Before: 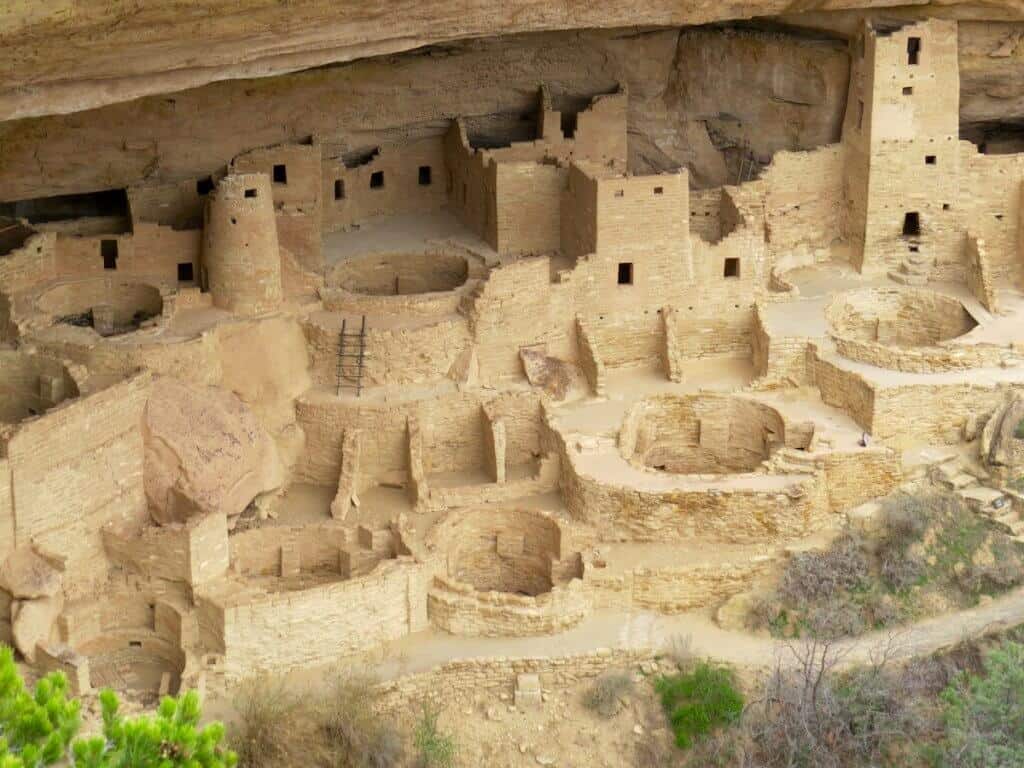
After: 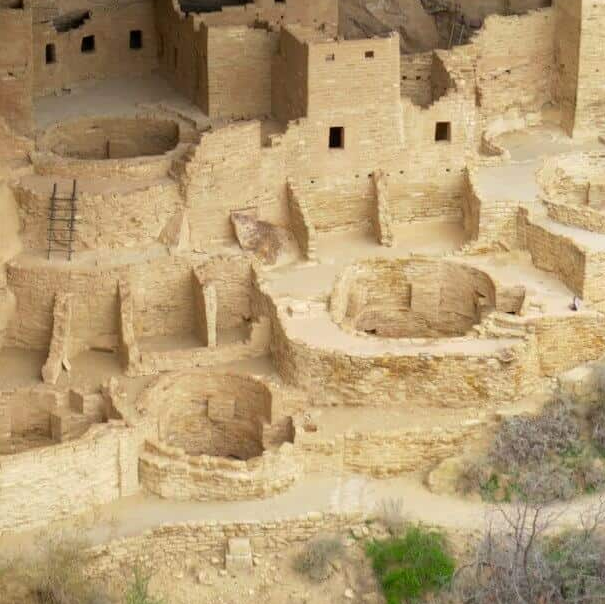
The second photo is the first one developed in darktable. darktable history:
crop and rotate: left 28.256%, top 17.734%, right 12.656%, bottom 3.573%
rgb levels: preserve colors max RGB
